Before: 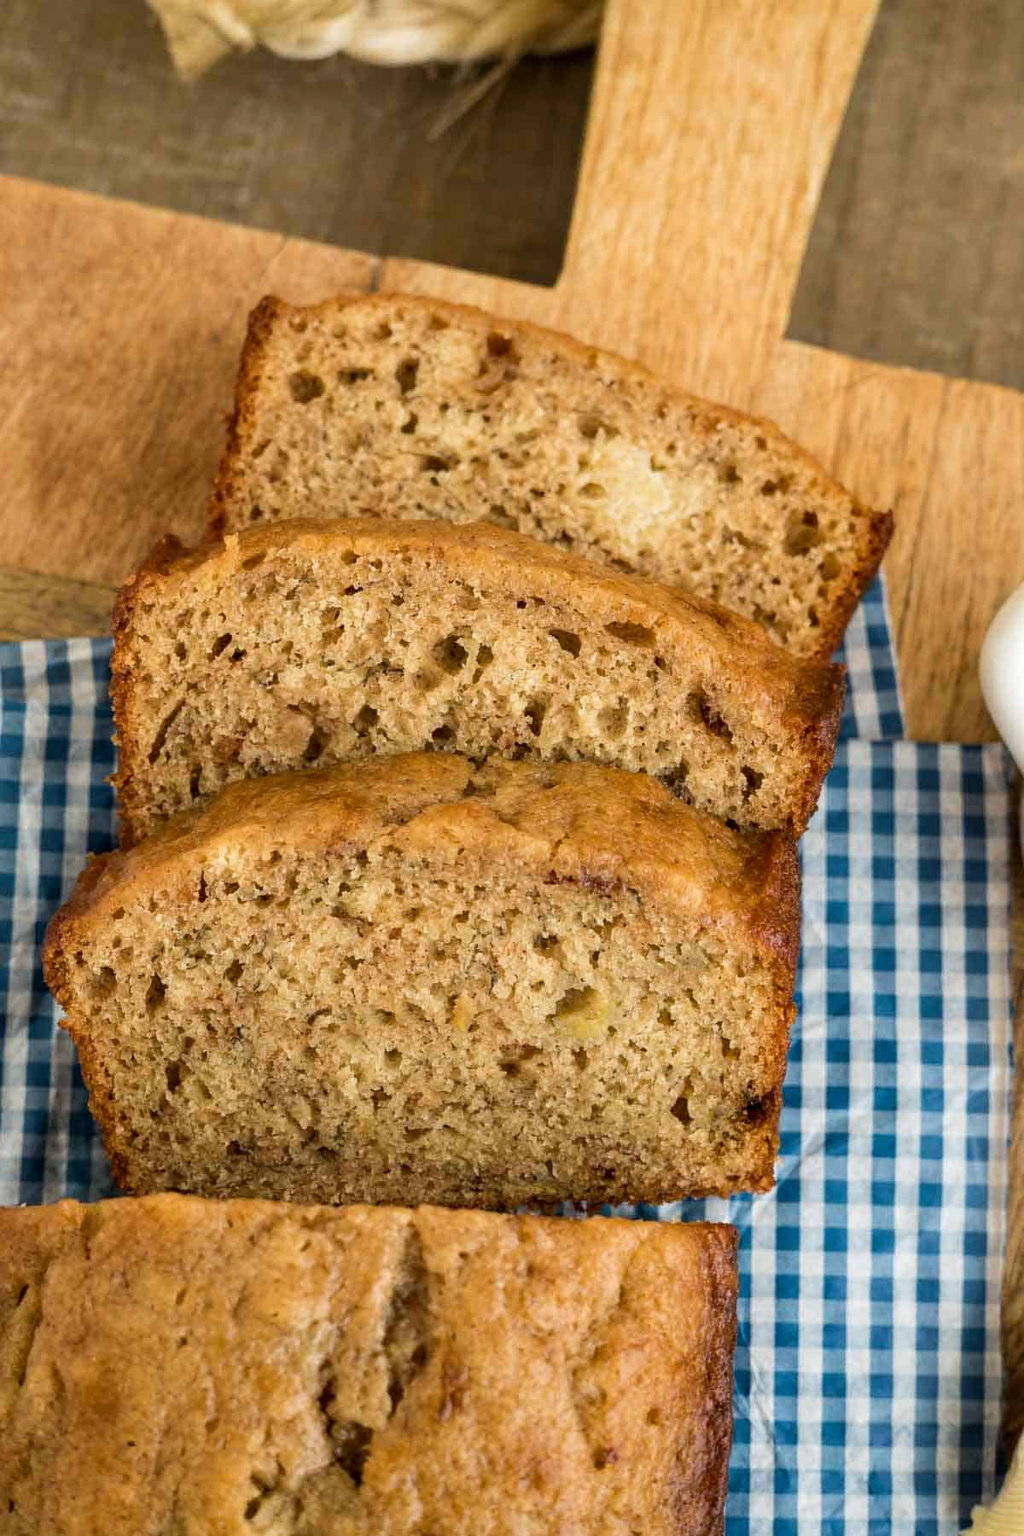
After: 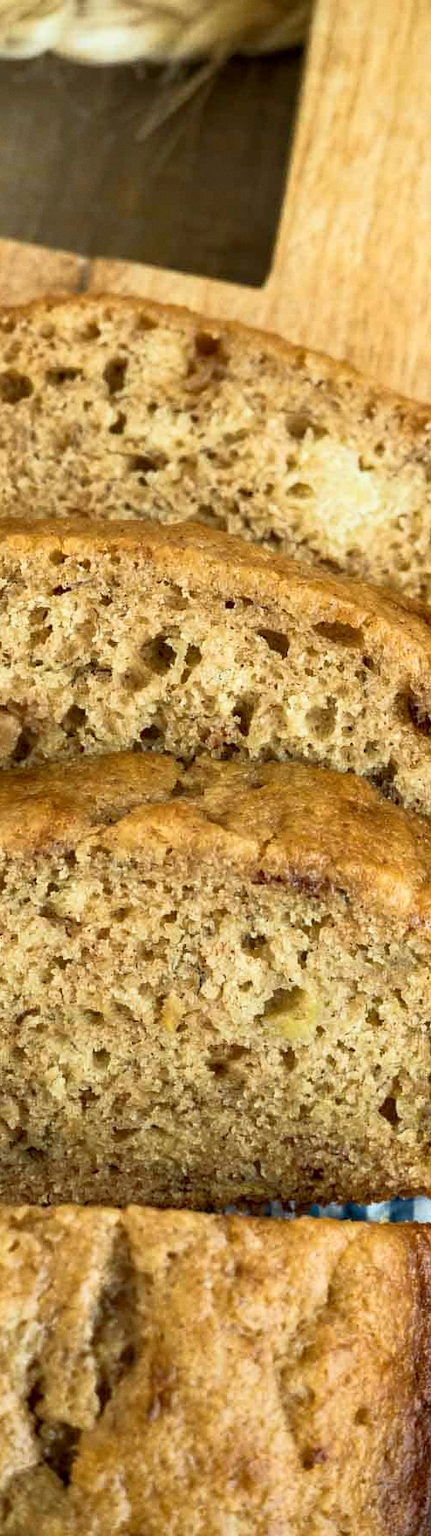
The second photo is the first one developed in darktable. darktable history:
grain: coarseness 0.09 ISO, strength 10%
crop: left 28.583%, right 29.231%
base curve: curves: ch0 [(0, 0) (0.257, 0.25) (0.482, 0.586) (0.757, 0.871) (1, 1)]
color correction: highlights a* -8, highlights b* 3.1
exposure: black level correction 0.001, compensate highlight preservation false
color calibration: illuminant as shot in camera, x 0.358, y 0.373, temperature 4628.91 K
